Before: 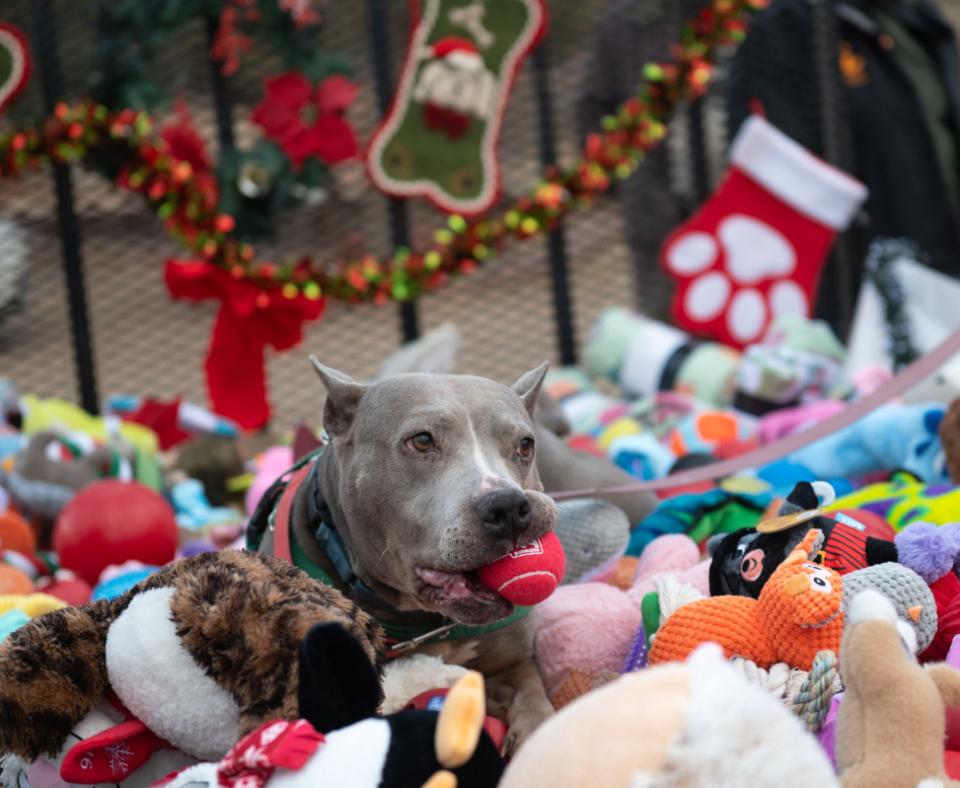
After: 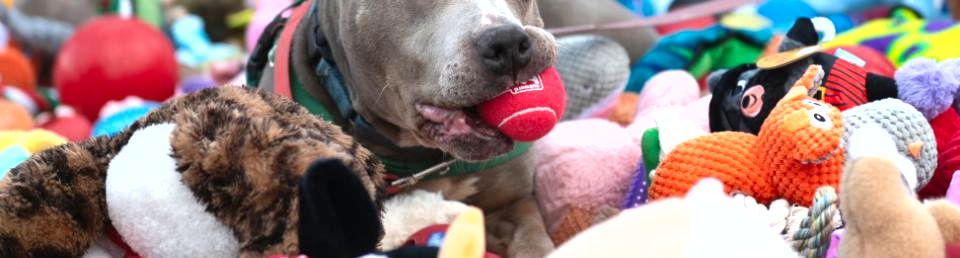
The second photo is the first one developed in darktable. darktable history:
exposure: black level correction 0, exposure 0.696 EV, compensate highlight preservation false
crop and rotate: top 58.927%, bottom 8.317%
shadows and highlights: low approximation 0.01, soften with gaussian
